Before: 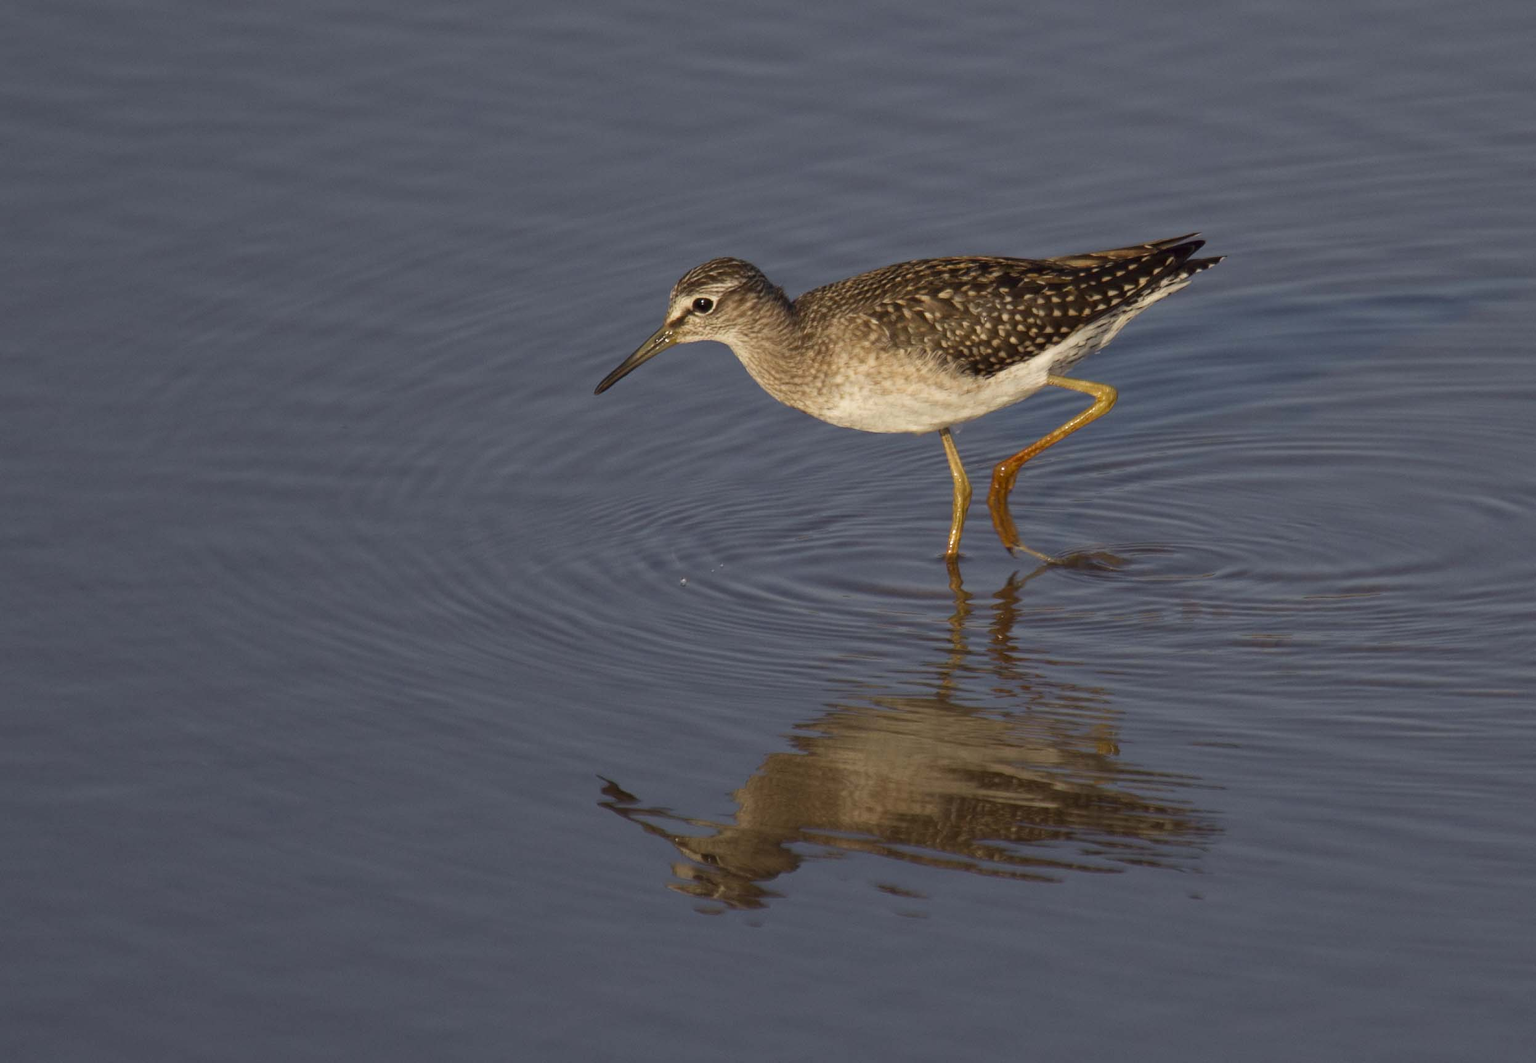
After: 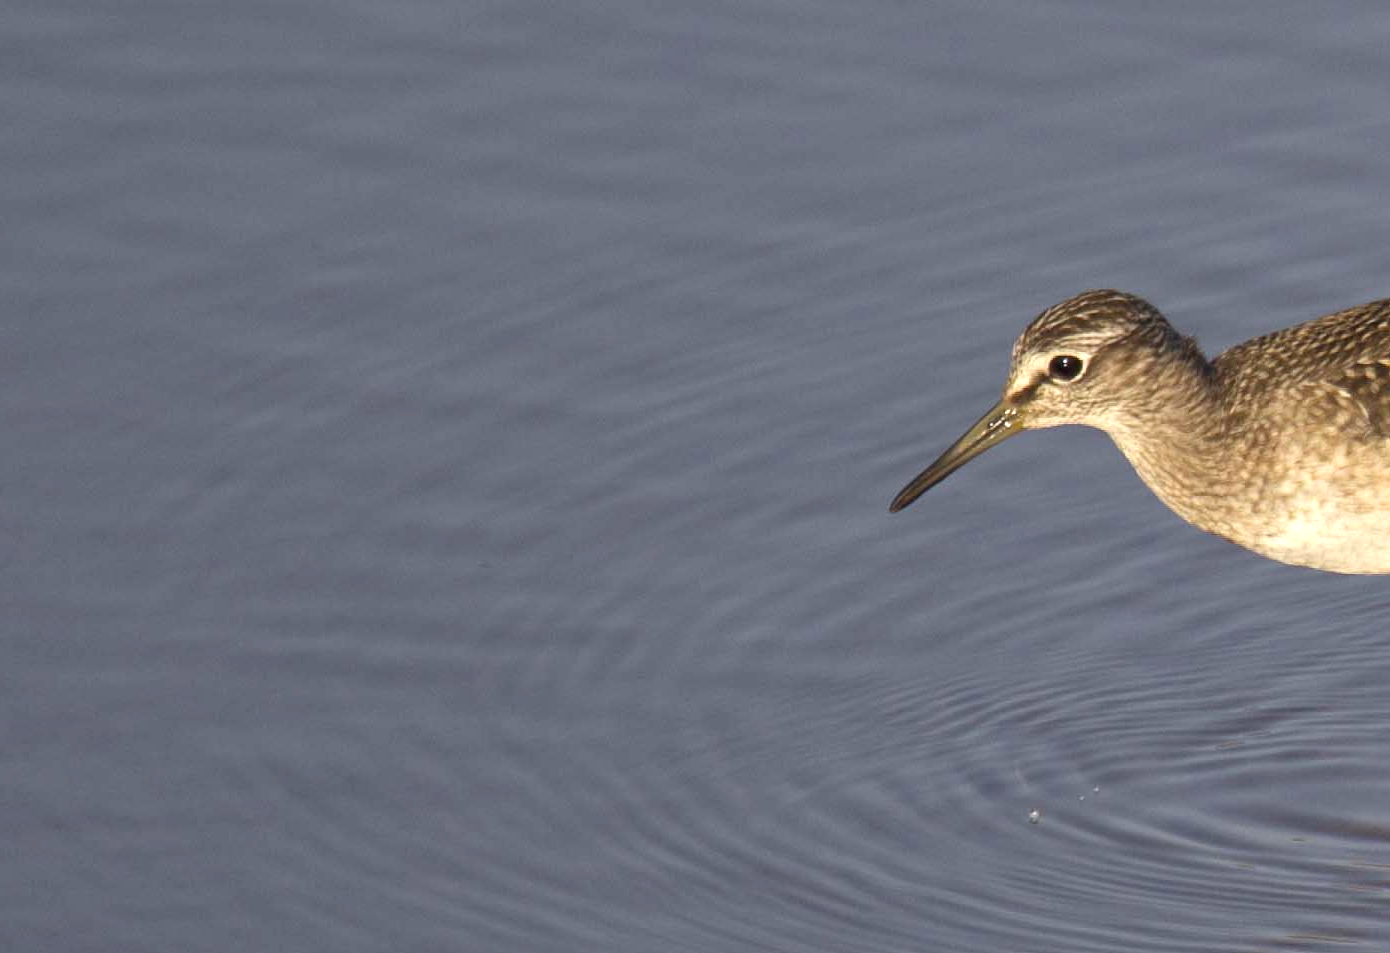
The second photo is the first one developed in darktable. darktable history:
crop and rotate: left 3.021%, top 7.525%, right 41.212%, bottom 37.178%
exposure: exposure 0.732 EV, compensate highlight preservation false
